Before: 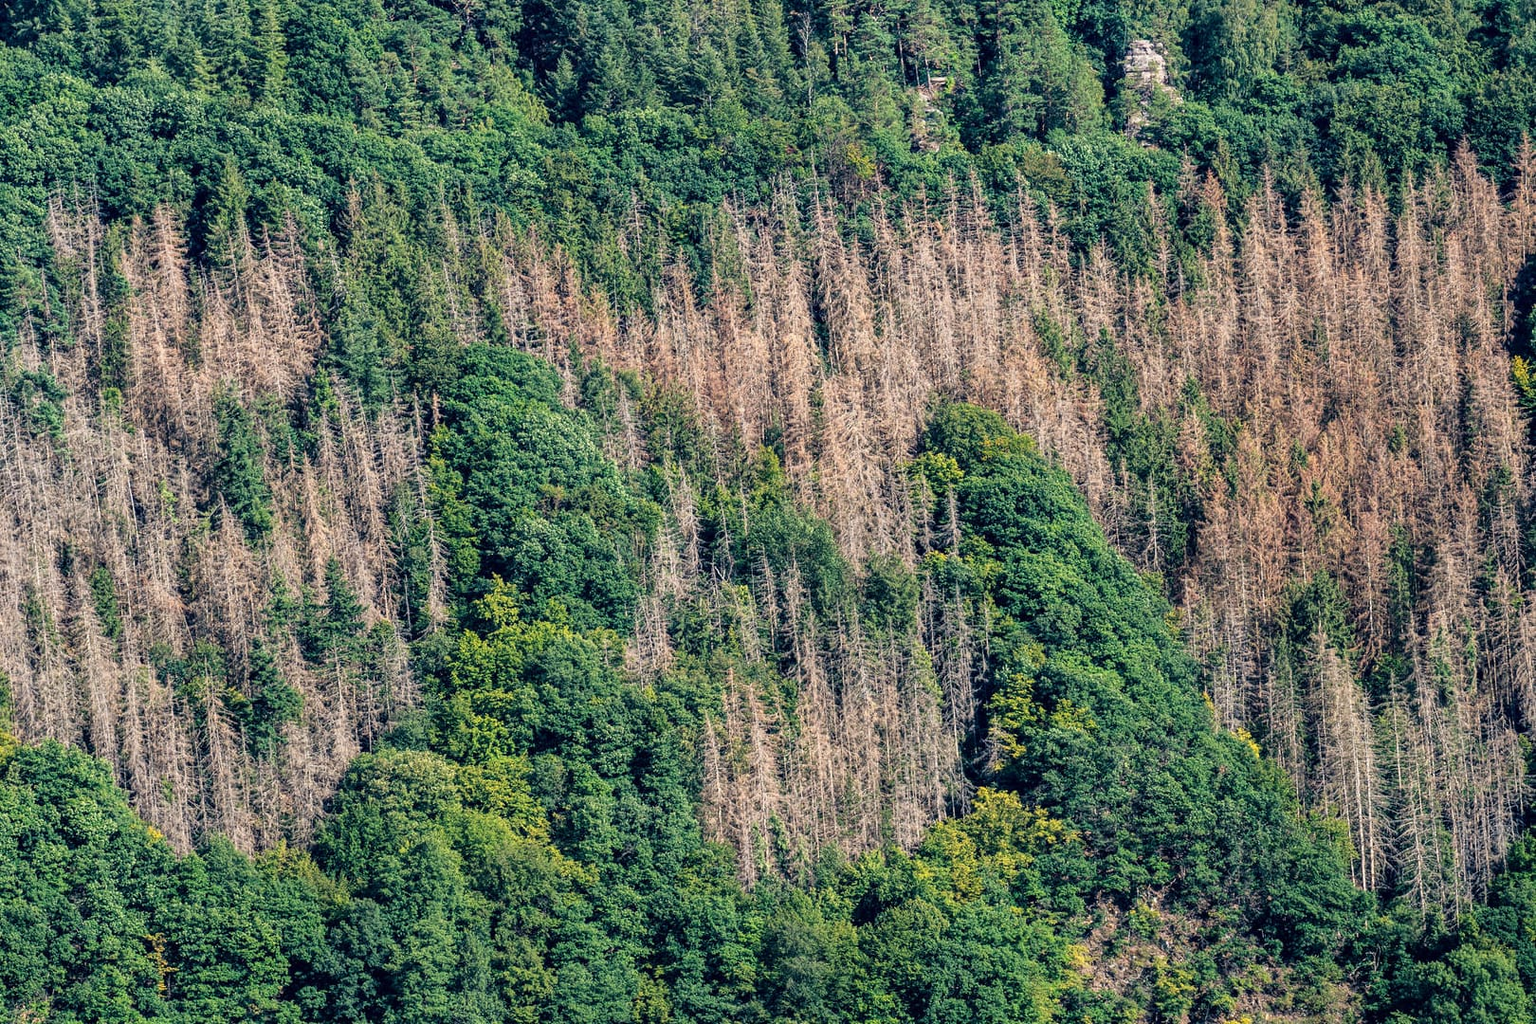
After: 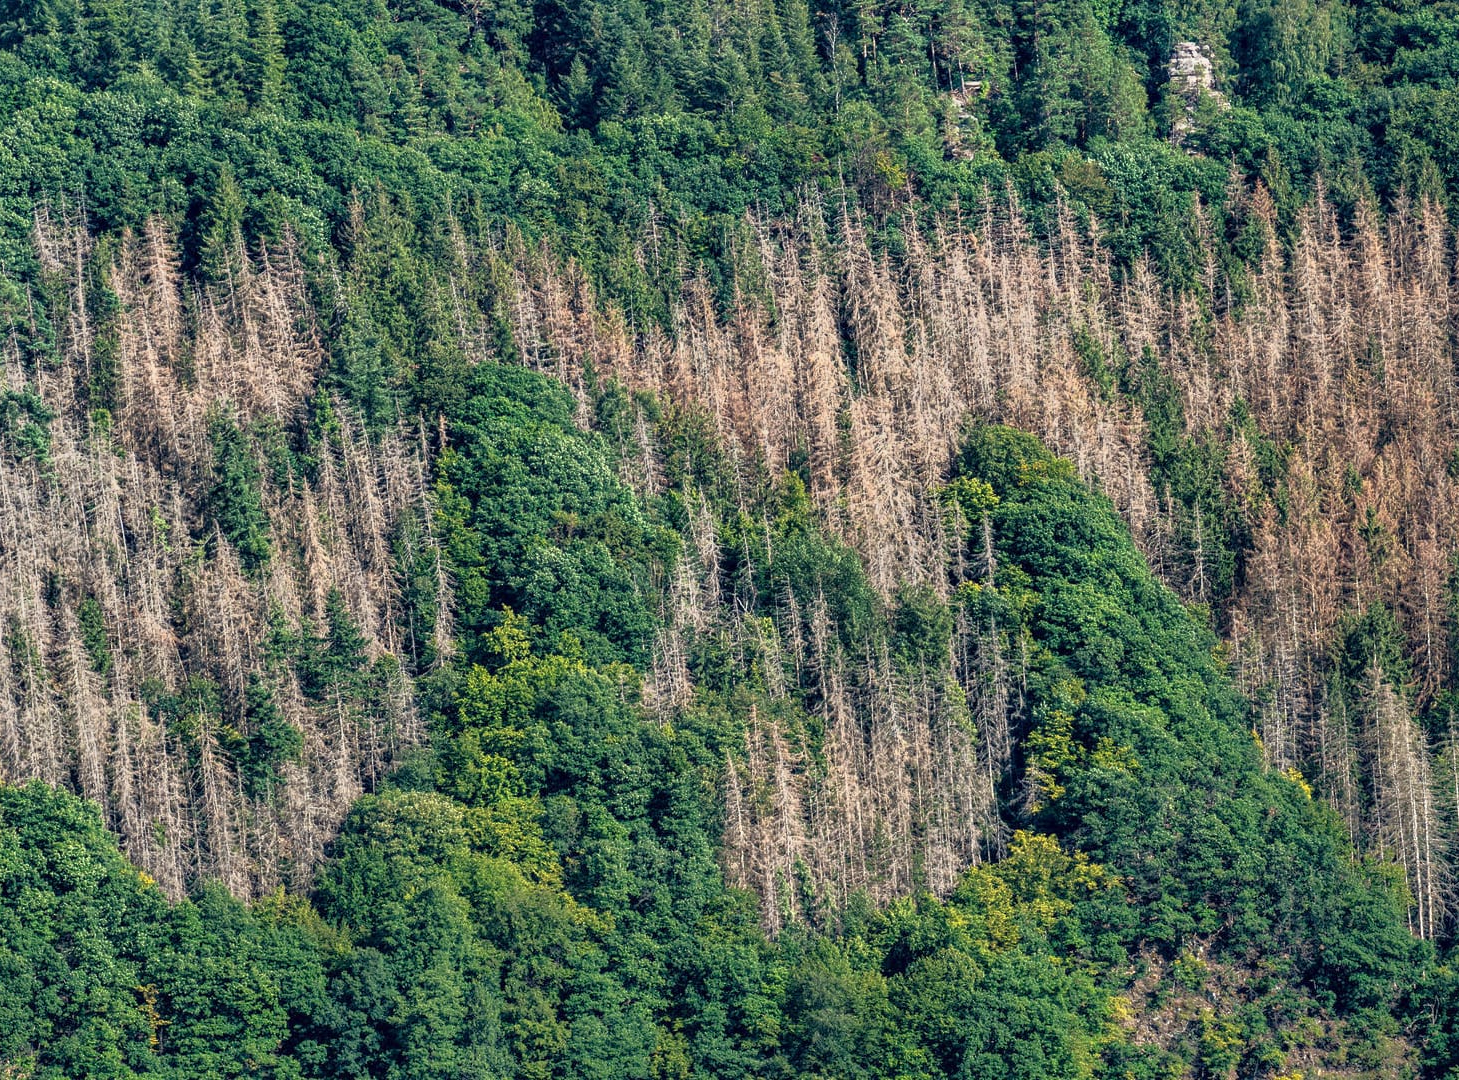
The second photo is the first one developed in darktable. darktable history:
crop and rotate: left 1.088%, right 8.807%
white balance: red 0.978, blue 0.999
tone equalizer: -7 EV -0.63 EV, -6 EV 1 EV, -5 EV -0.45 EV, -4 EV 0.43 EV, -3 EV 0.41 EV, -2 EV 0.15 EV, -1 EV -0.15 EV, +0 EV -0.39 EV, smoothing diameter 25%, edges refinement/feathering 10, preserve details guided filter
